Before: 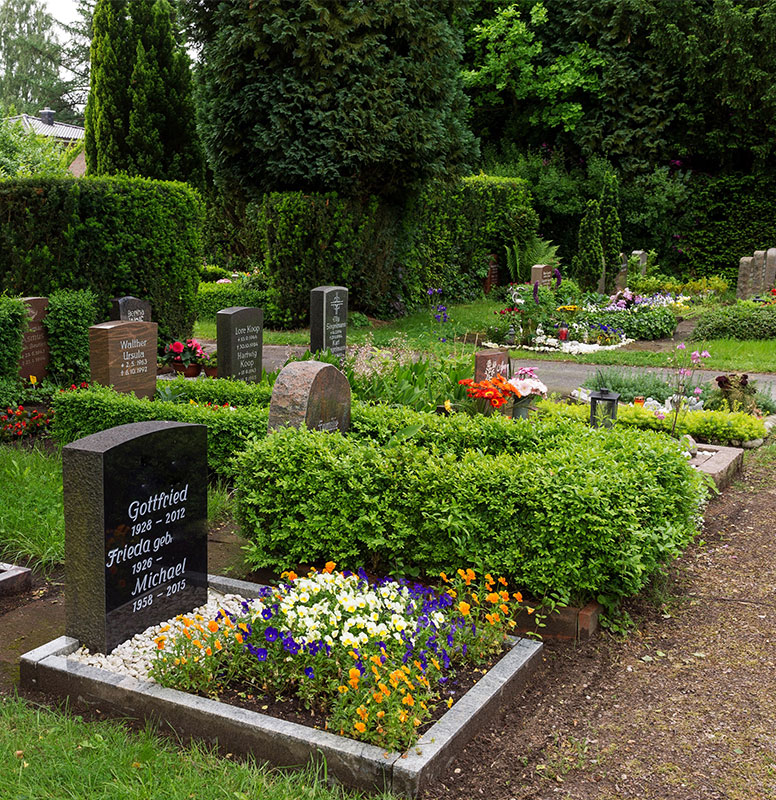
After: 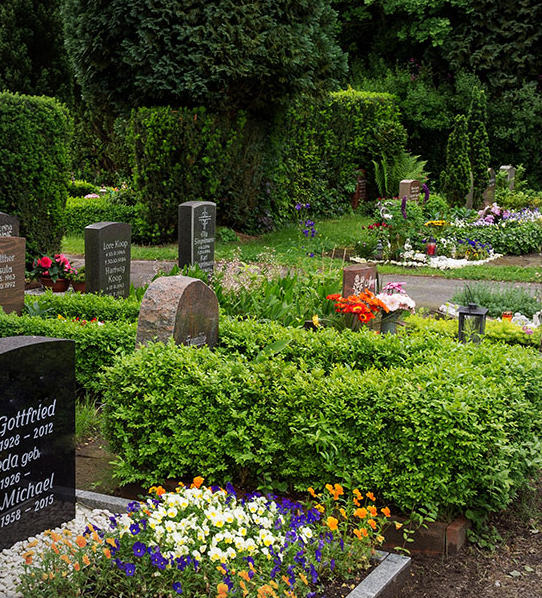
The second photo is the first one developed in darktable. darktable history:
crop and rotate: left 17.046%, top 10.659%, right 12.989%, bottom 14.553%
vignetting: fall-off radius 81.94%
